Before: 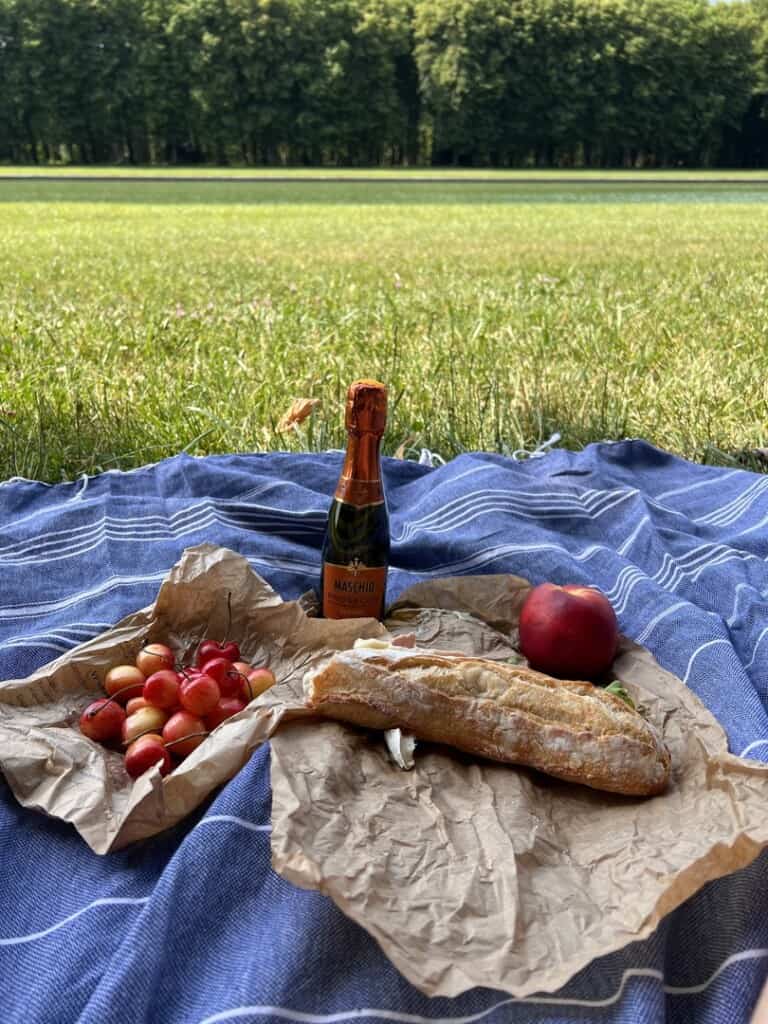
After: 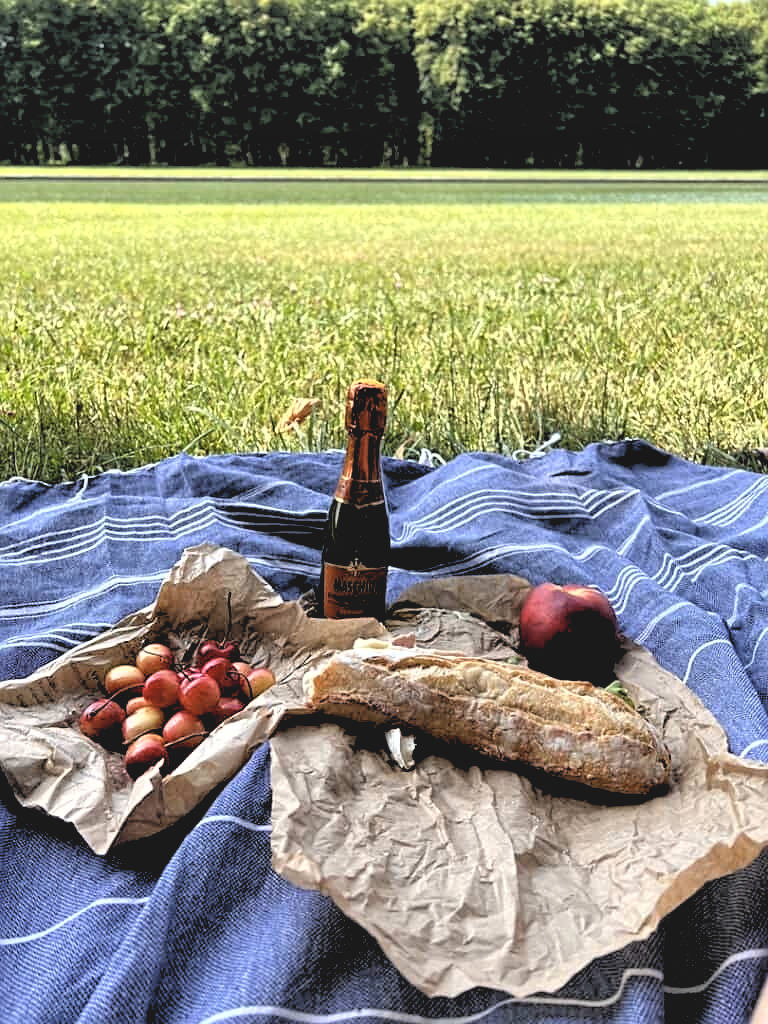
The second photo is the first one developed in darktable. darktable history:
shadows and highlights: highlights color adjustment 0%, low approximation 0.01, soften with gaussian
exposure: exposure 0.556 EV, compensate highlight preservation false
rgb levels: levels [[0.034, 0.472, 0.904], [0, 0.5, 1], [0, 0.5, 1]]
contrast brightness saturation: contrast -0.15, brightness 0.05, saturation -0.12
sharpen: on, module defaults
